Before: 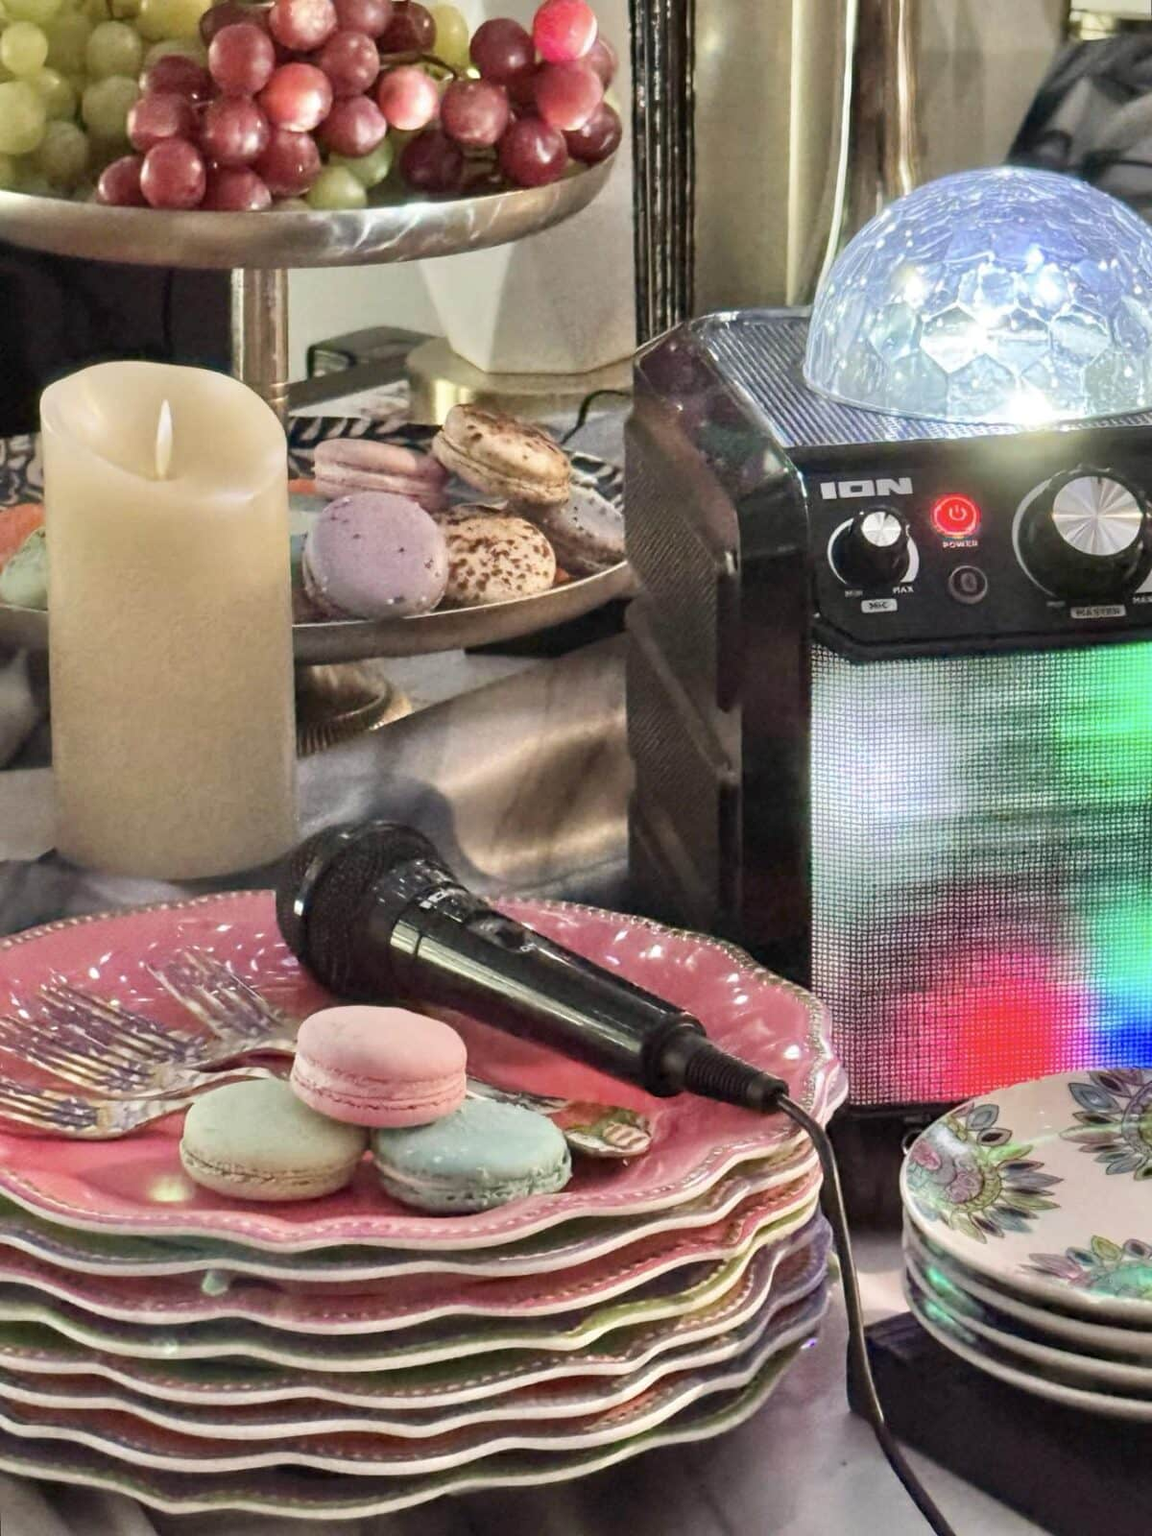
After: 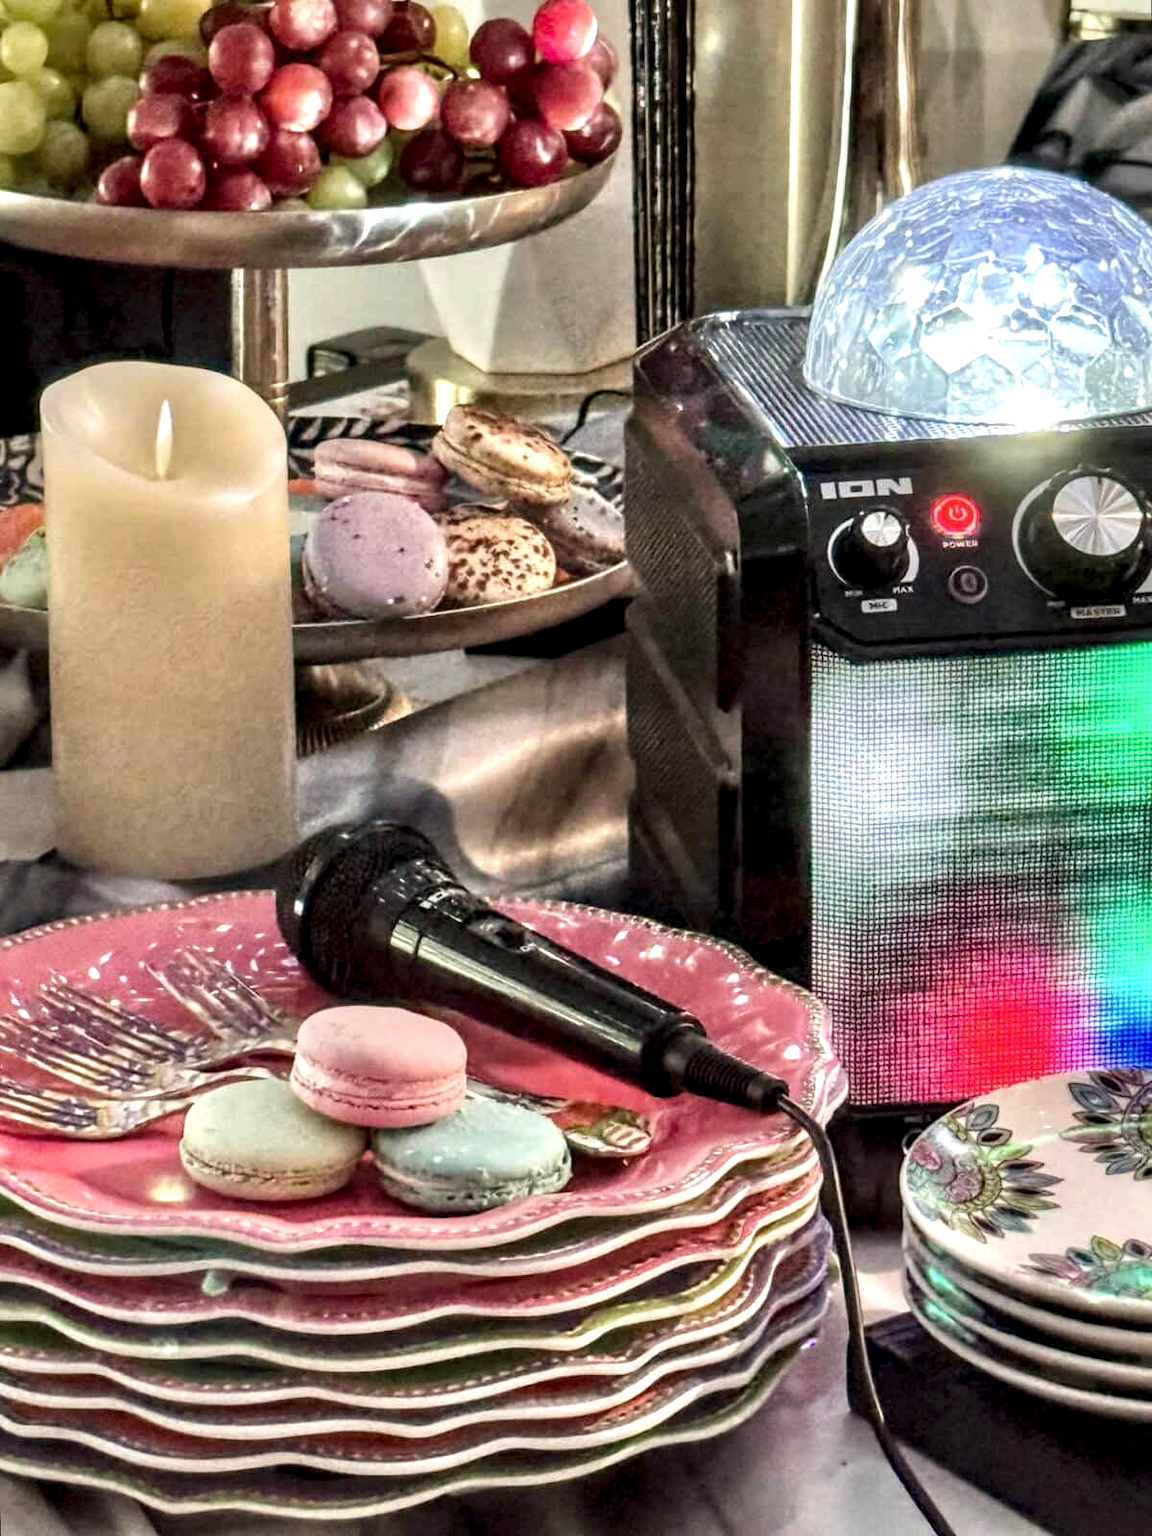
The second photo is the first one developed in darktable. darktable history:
local contrast: highlights 65%, shadows 53%, detail 169%, midtone range 0.518
